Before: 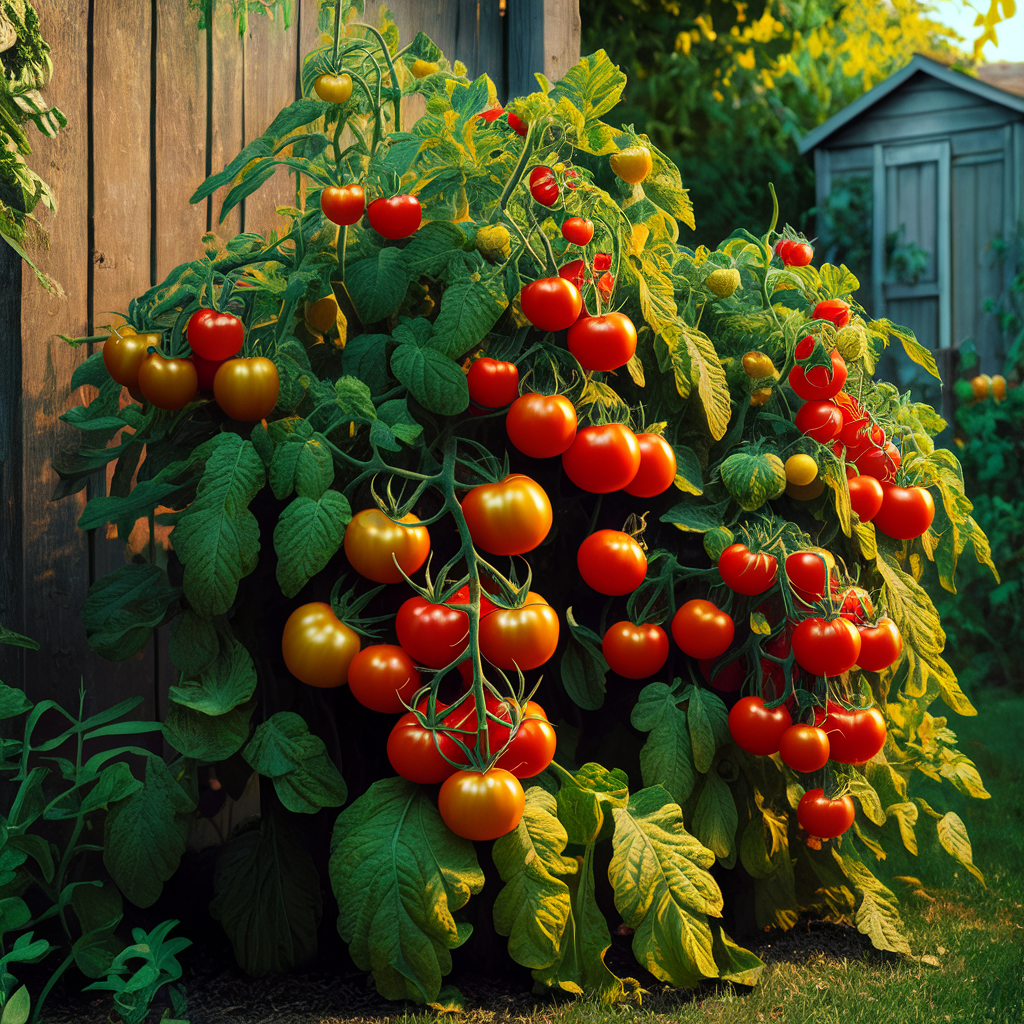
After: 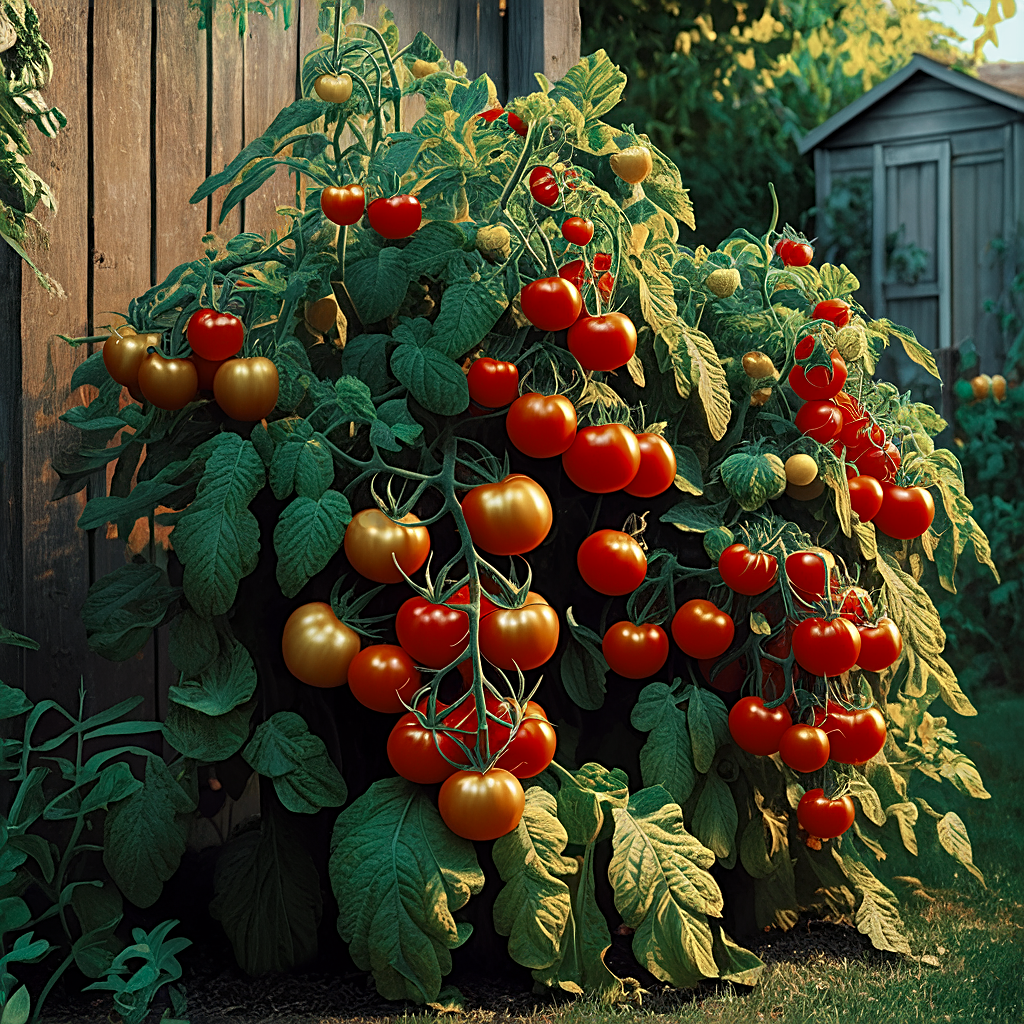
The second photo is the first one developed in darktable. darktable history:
sharpen: radius 2.531, amount 0.628
color zones: curves: ch0 [(0, 0.5) (0.125, 0.4) (0.25, 0.5) (0.375, 0.4) (0.5, 0.4) (0.625, 0.35) (0.75, 0.35) (0.875, 0.5)]; ch1 [(0, 0.35) (0.125, 0.45) (0.25, 0.35) (0.375, 0.35) (0.5, 0.35) (0.625, 0.35) (0.75, 0.45) (0.875, 0.35)]; ch2 [(0, 0.6) (0.125, 0.5) (0.25, 0.5) (0.375, 0.6) (0.5, 0.6) (0.625, 0.5) (0.75, 0.5) (0.875, 0.5)]
